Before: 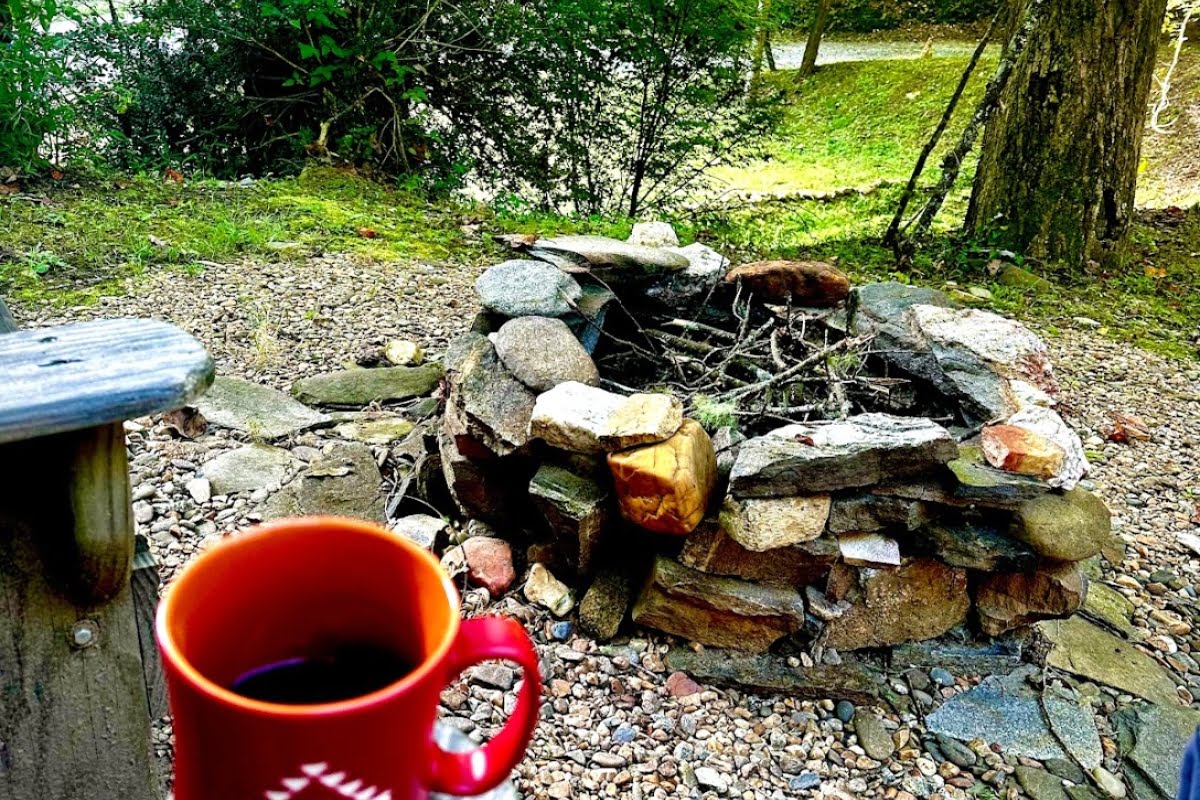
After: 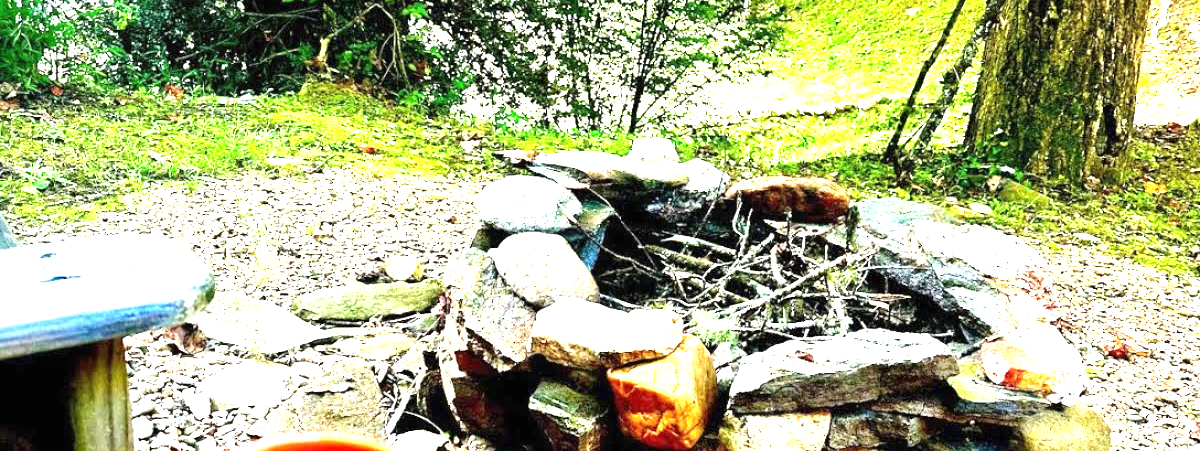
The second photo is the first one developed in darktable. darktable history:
exposure: black level correction 0, exposure 1.92 EV, compensate exposure bias true, compensate highlight preservation false
crop and rotate: top 10.601%, bottom 33.001%
